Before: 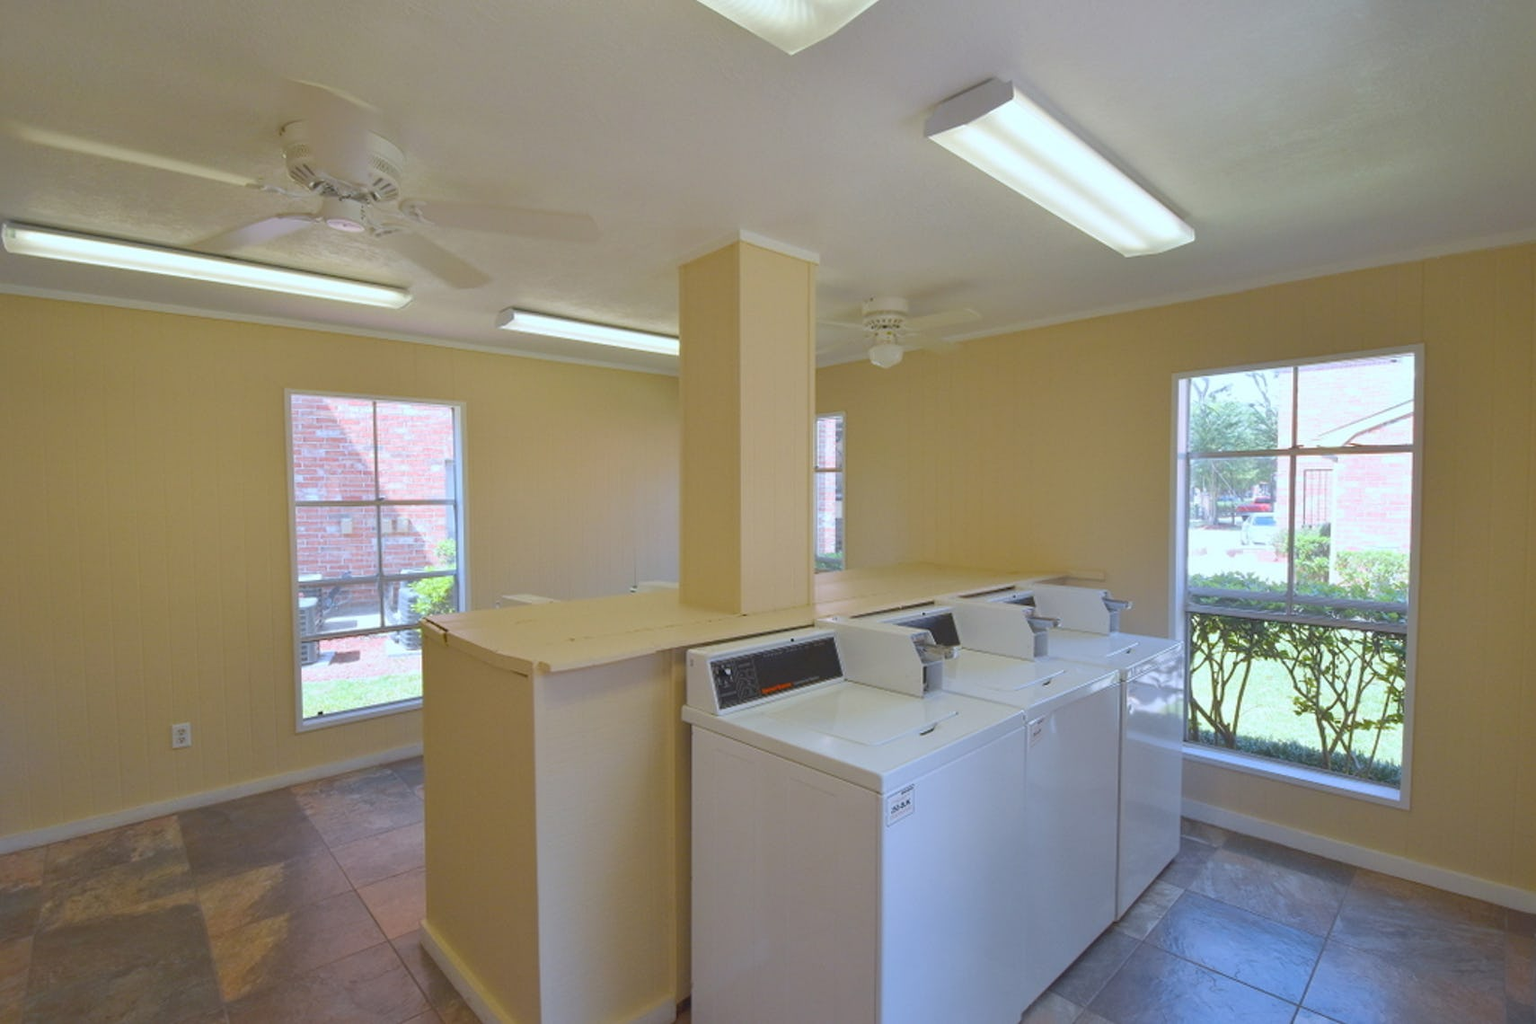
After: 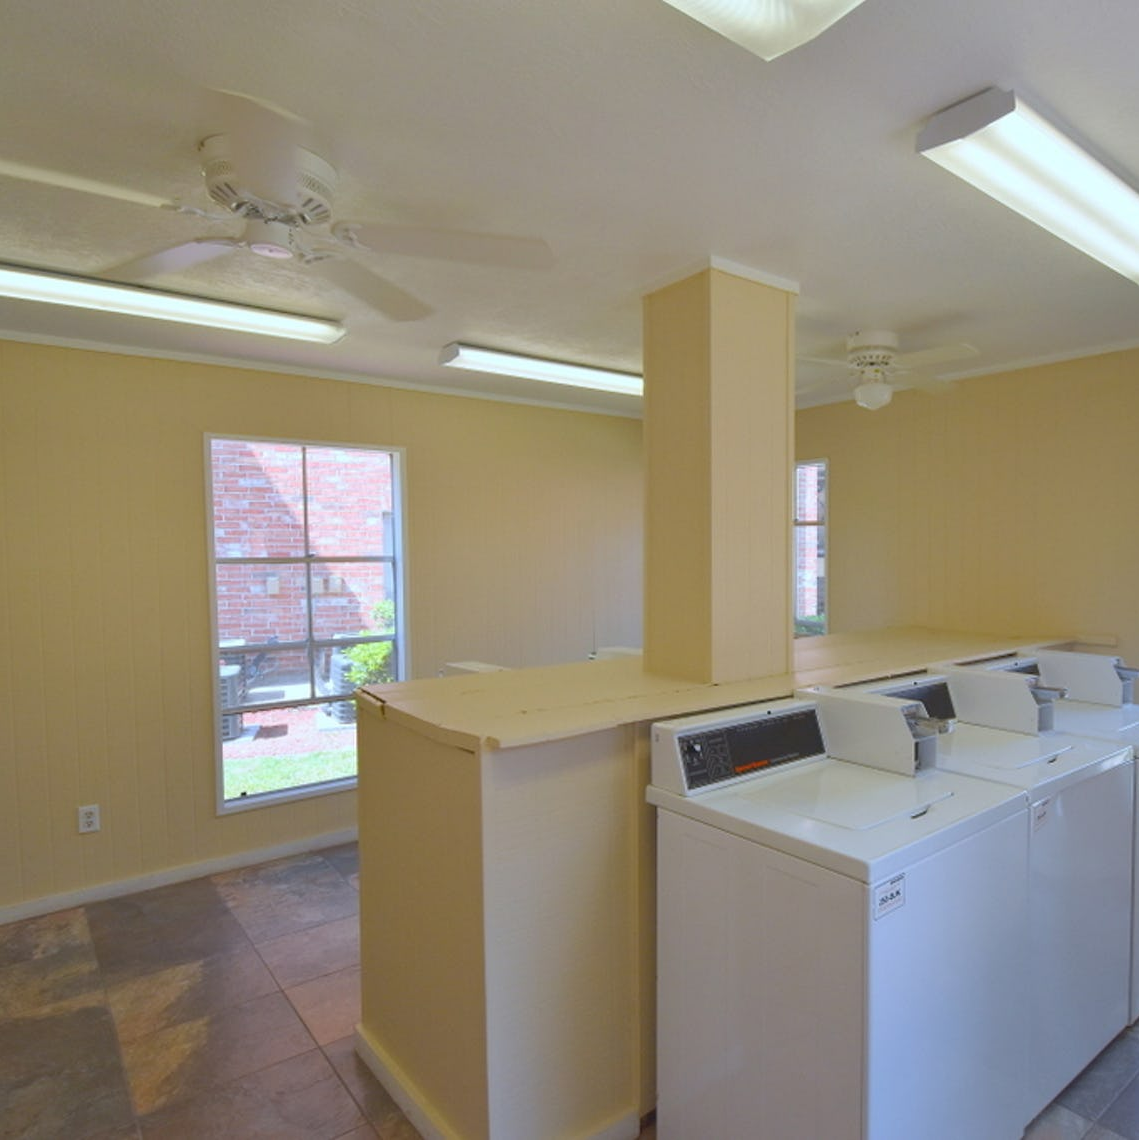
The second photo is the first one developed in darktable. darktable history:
crop and rotate: left 6.648%, right 26.72%
